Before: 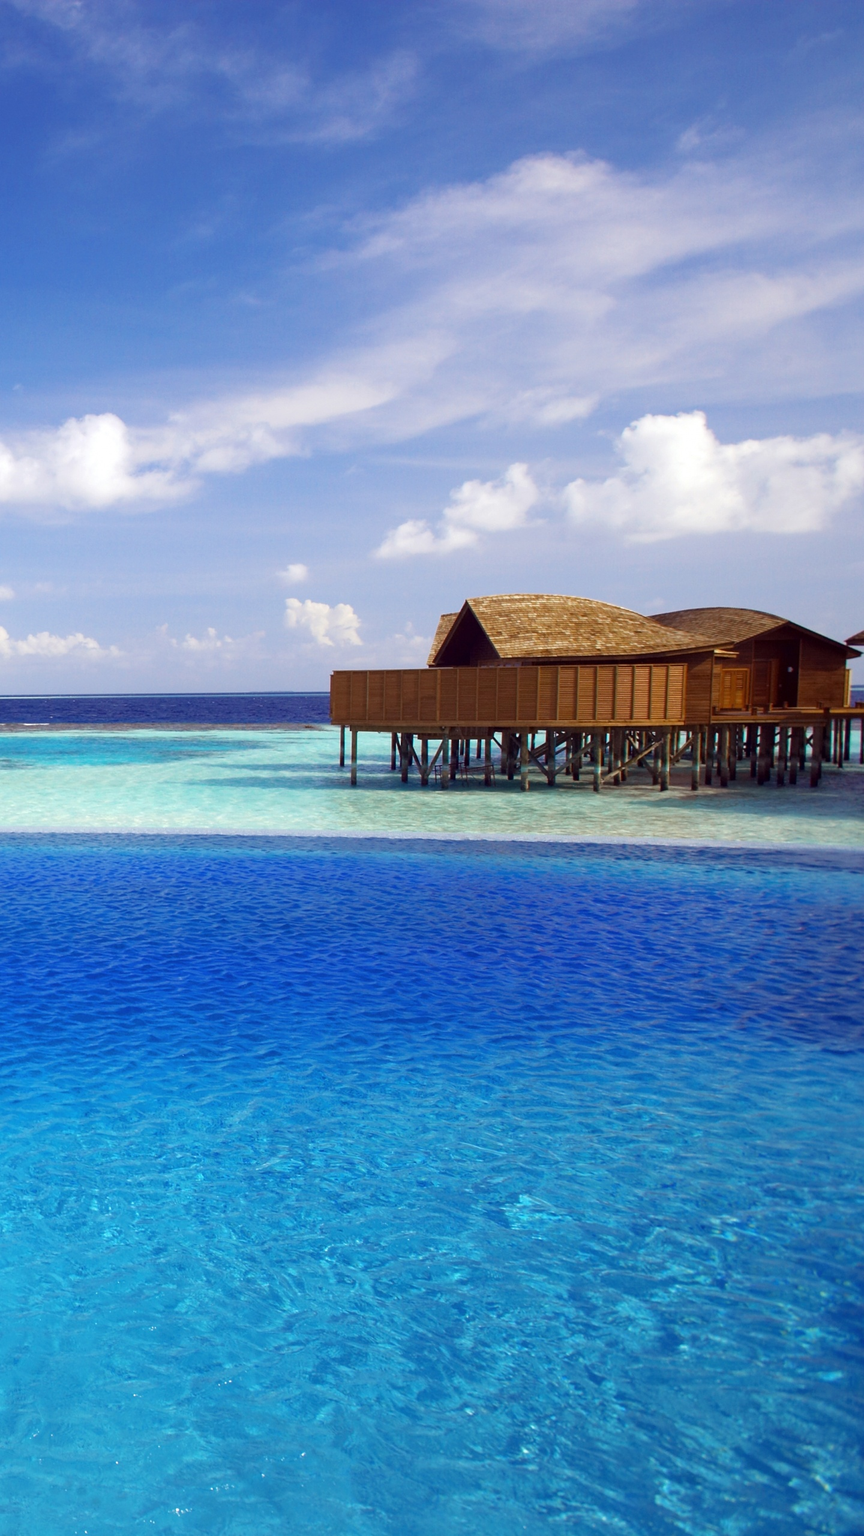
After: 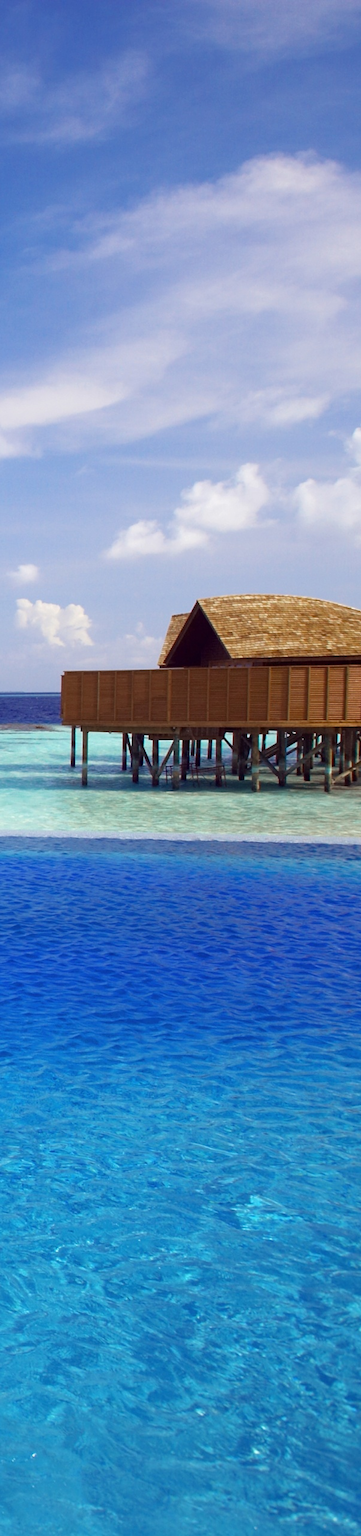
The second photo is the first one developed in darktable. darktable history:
crop: left 31.248%, right 26.901%
